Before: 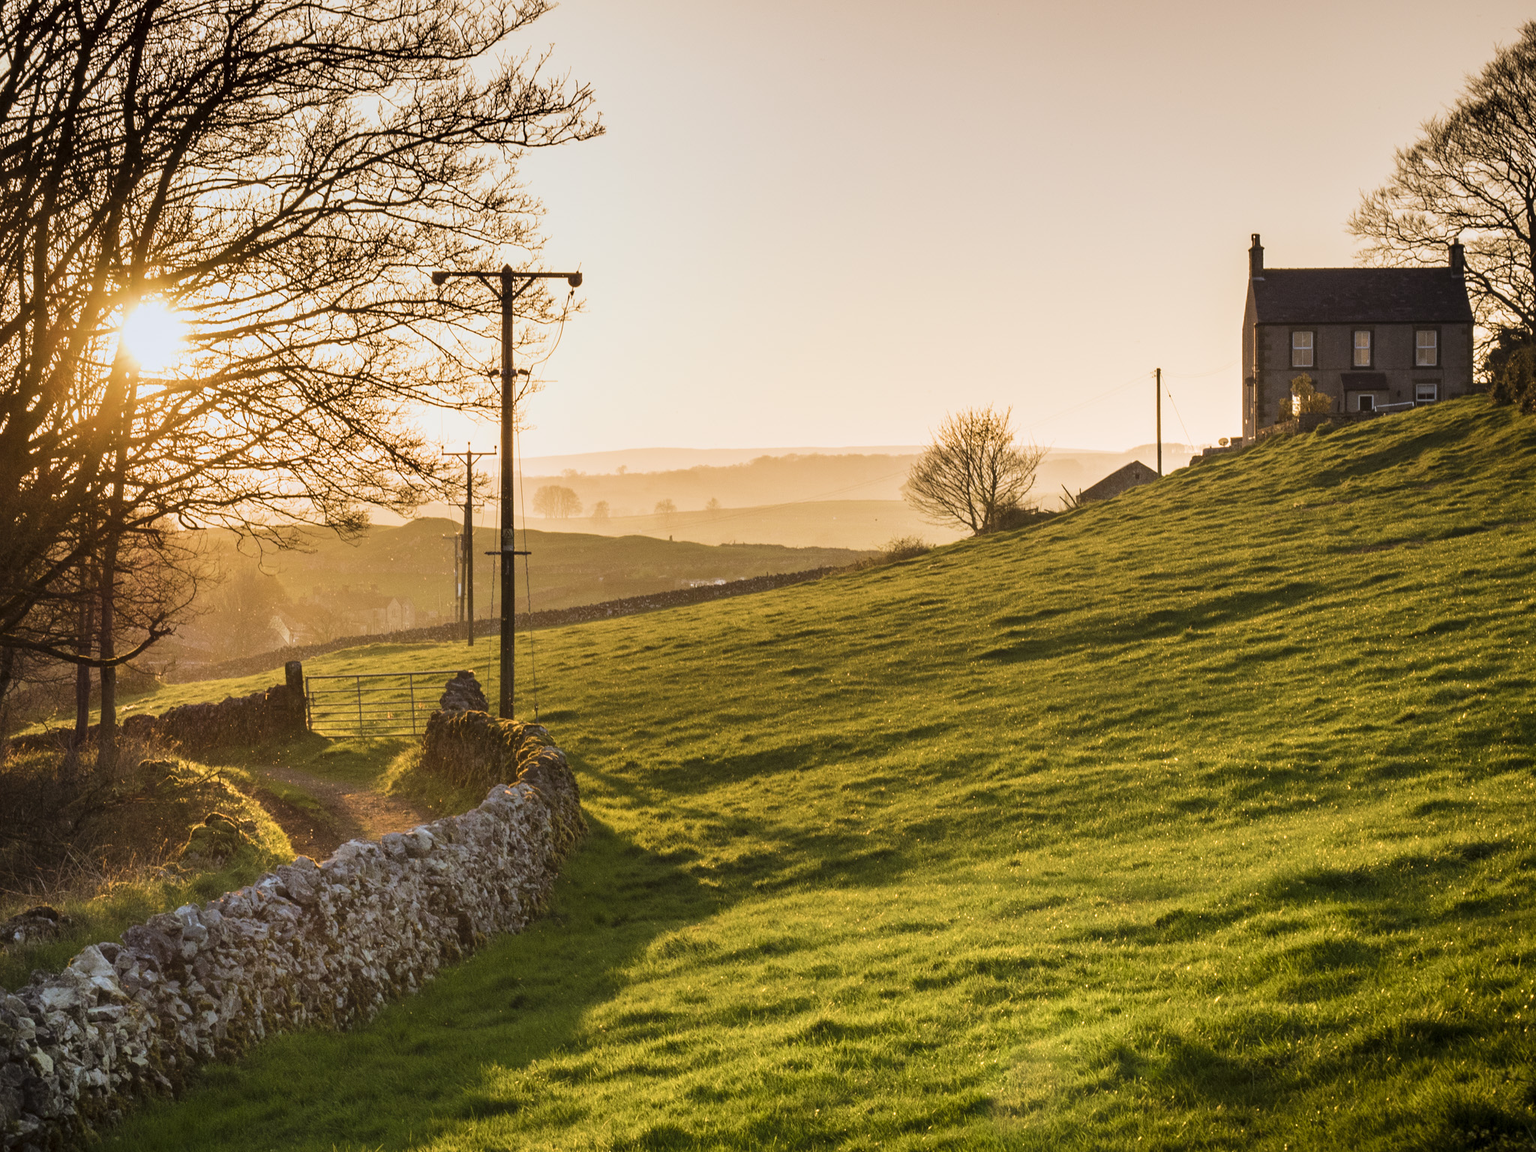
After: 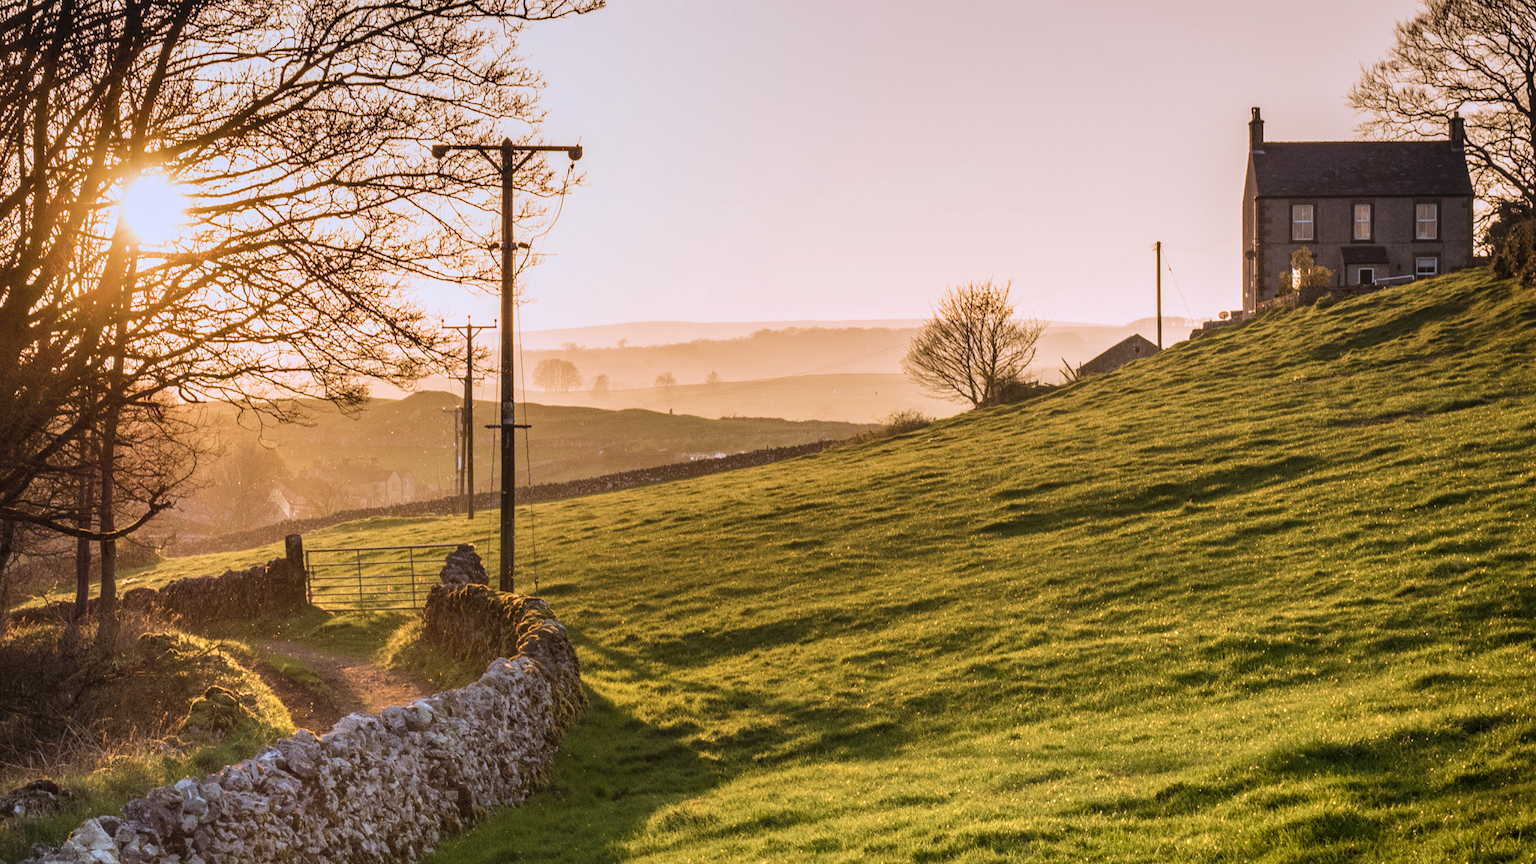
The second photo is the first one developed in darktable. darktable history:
contrast brightness saturation: contrast -0.1, saturation -0.1
crop: top 11.038%, bottom 13.962%
local contrast: detail 130%
white balance: red 1.004, blue 1.096
